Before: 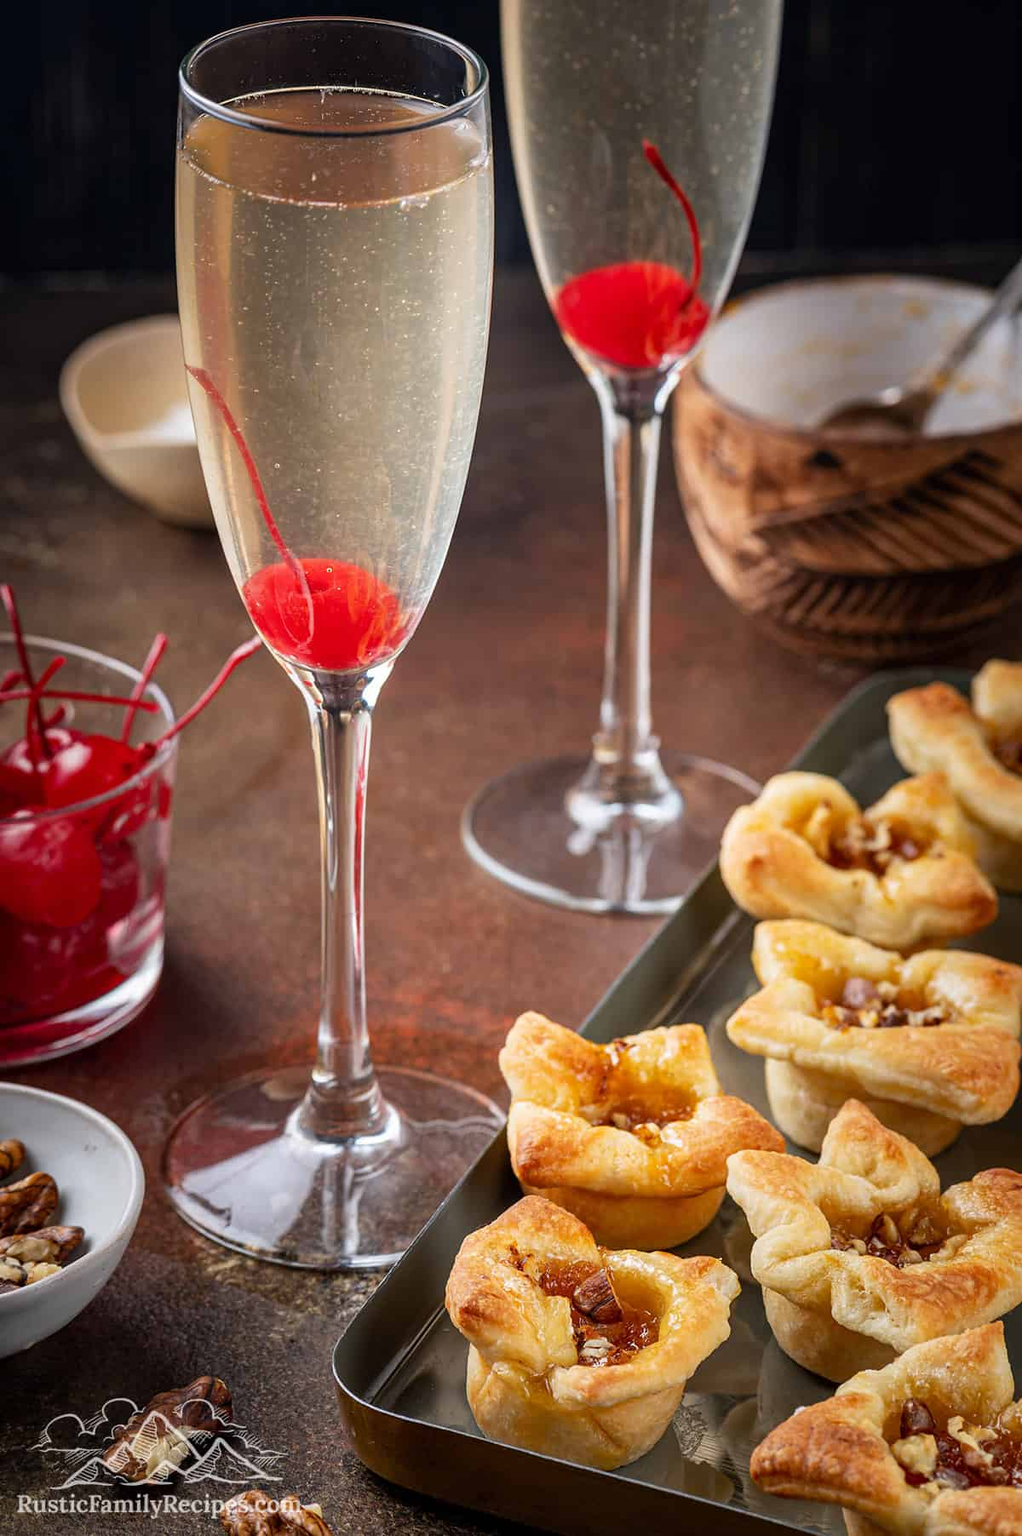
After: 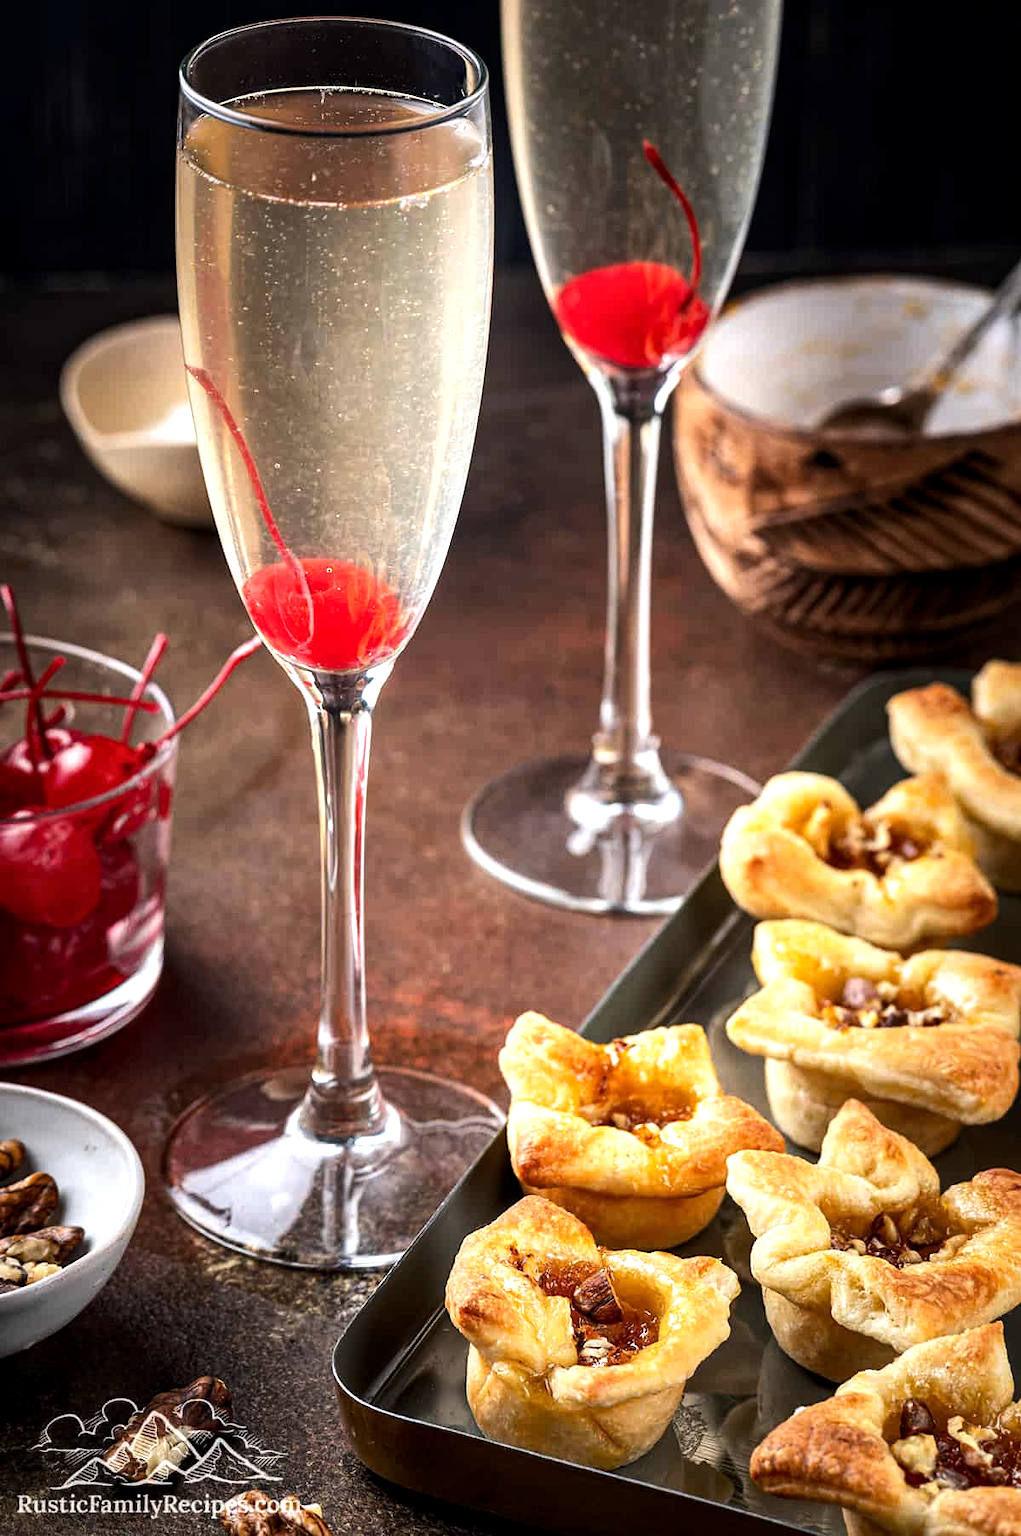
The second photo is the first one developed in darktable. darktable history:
local contrast: highlights 100%, shadows 100%, detail 120%, midtone range 0.2
tone equalizer: -8 EV -0.75 EV, -7 EV -0.7 EV, -6 EV -0.6 EV, -5 EV -0.4 EV, -3 EV 0.4 EV, -2 EV 0.6 EV, -1 EV 0.7 EV, +0 EV 0.75 EV, edges refinement/feathering 500, mask exposure compensation -1.57 EV, preserve details no
